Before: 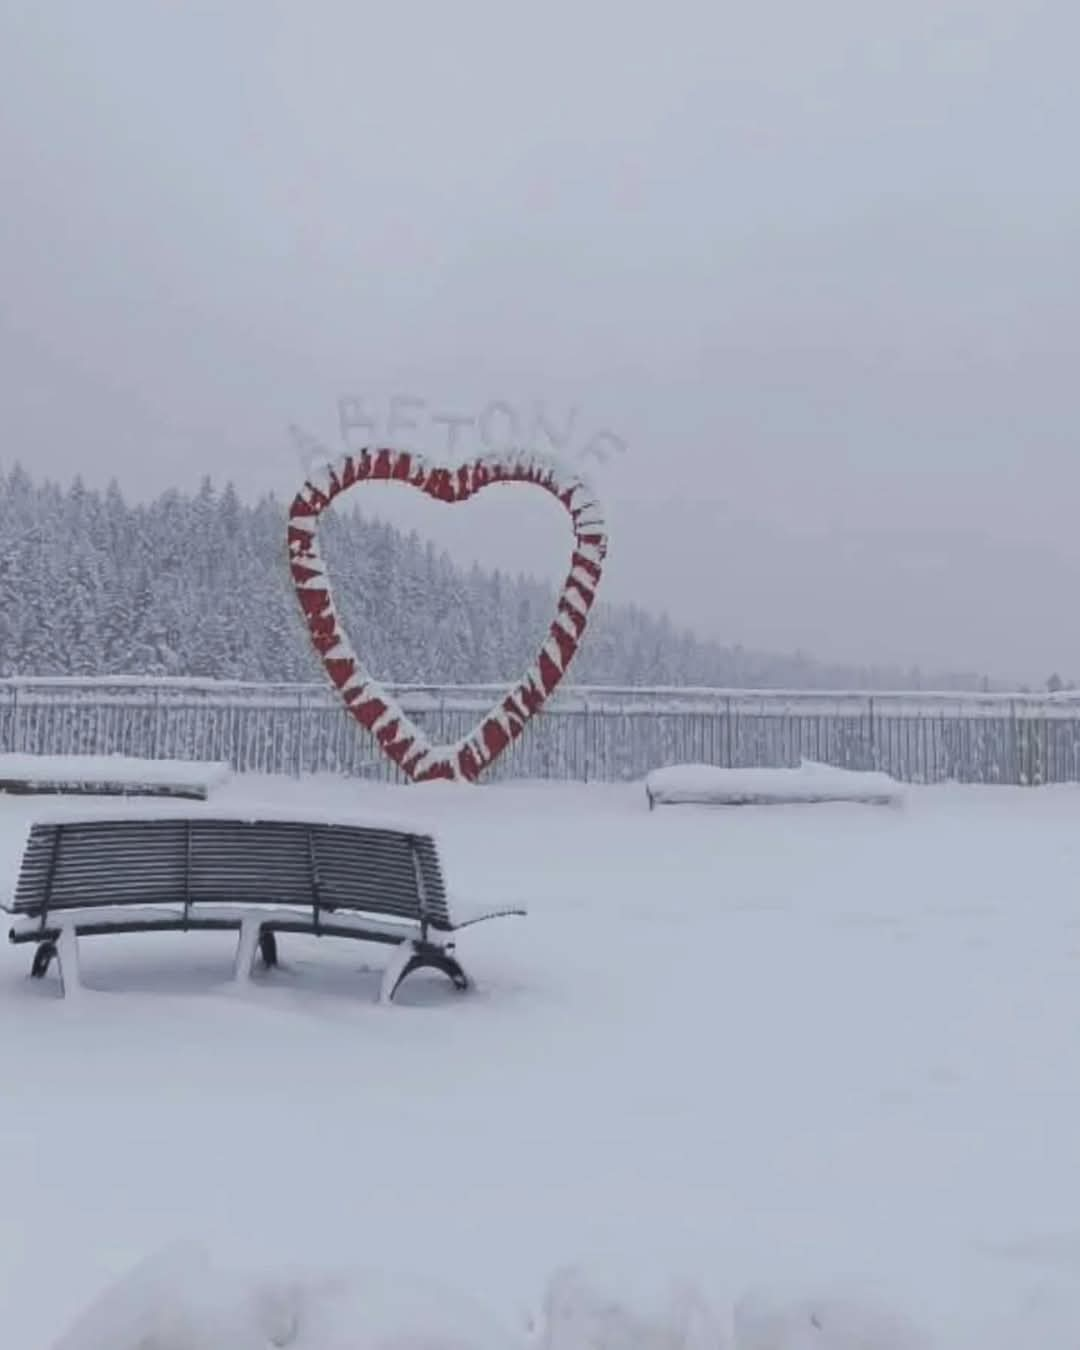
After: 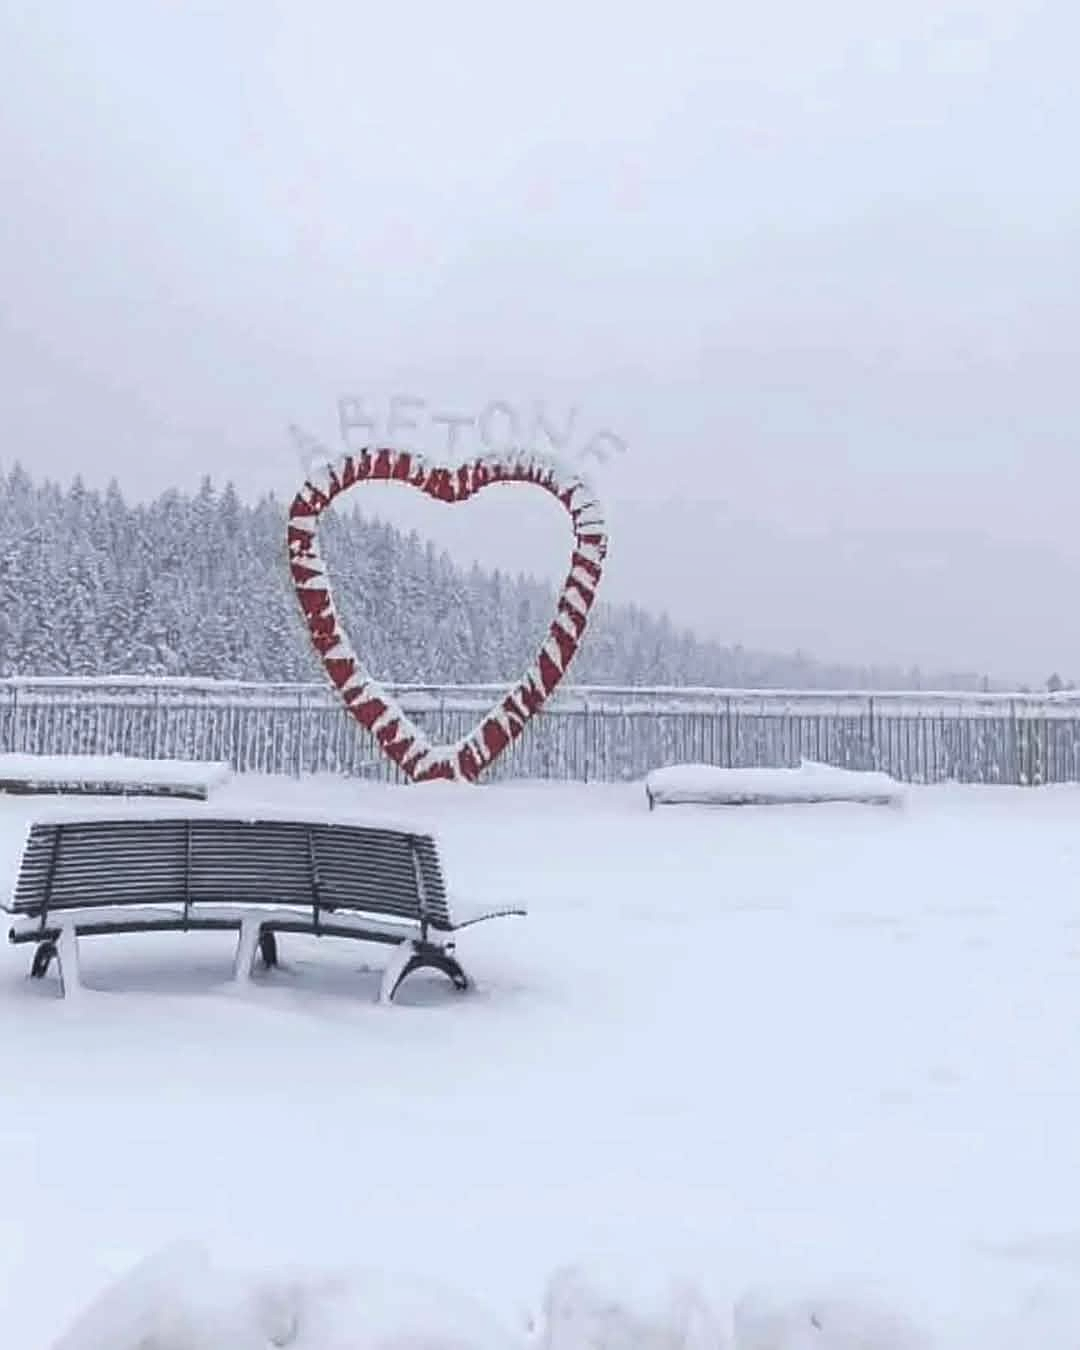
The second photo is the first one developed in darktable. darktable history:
local contrast: on, module defaults
exposure: exposure 0.606 EV, compensate highlight preservation false
sharpen: on, module defaults
